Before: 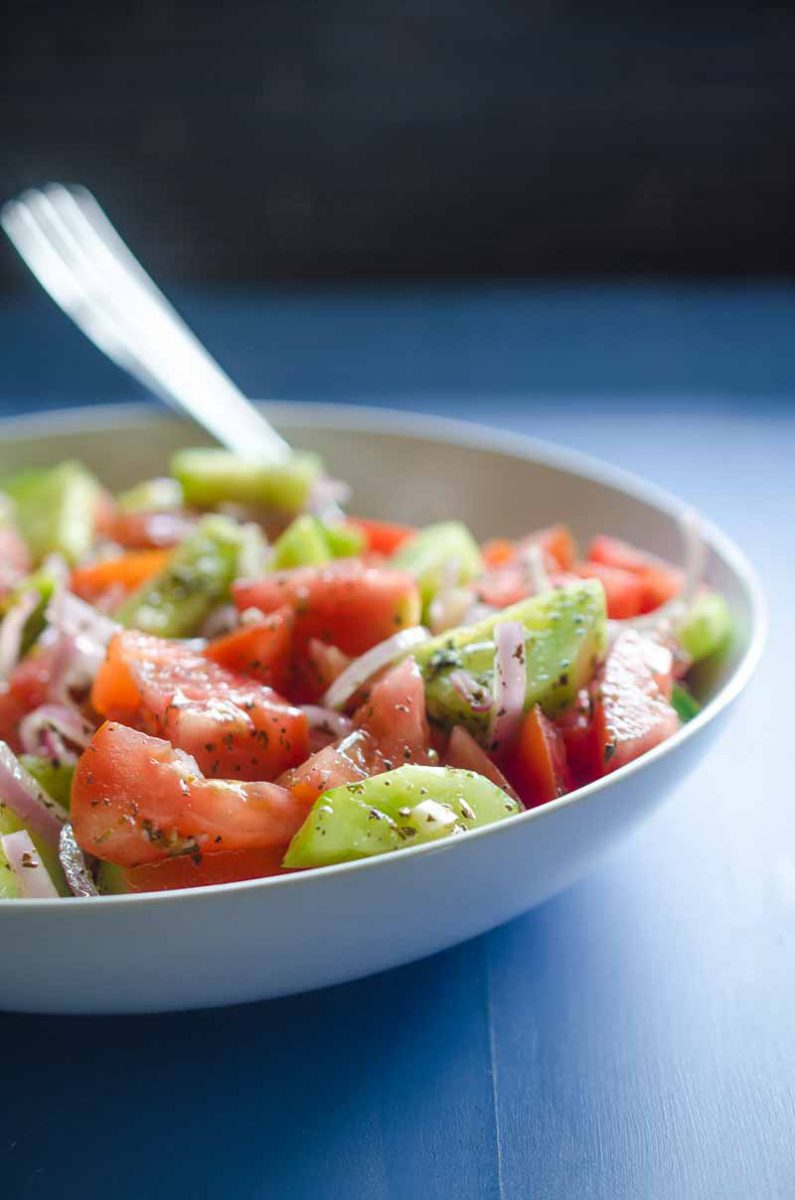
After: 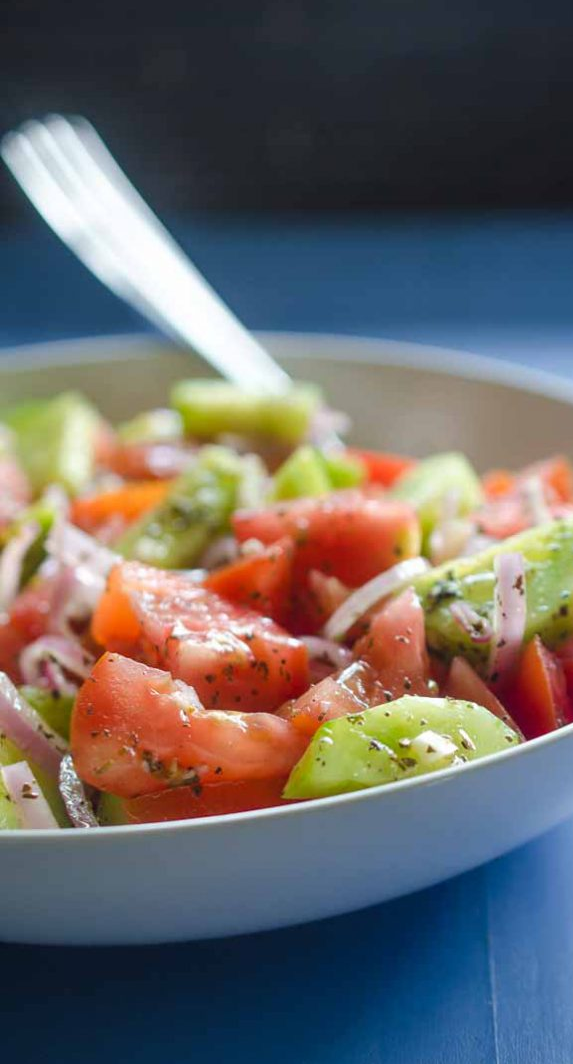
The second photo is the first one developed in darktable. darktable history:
crop: top 5.802%, right 27.908%, bottom 5.505%
